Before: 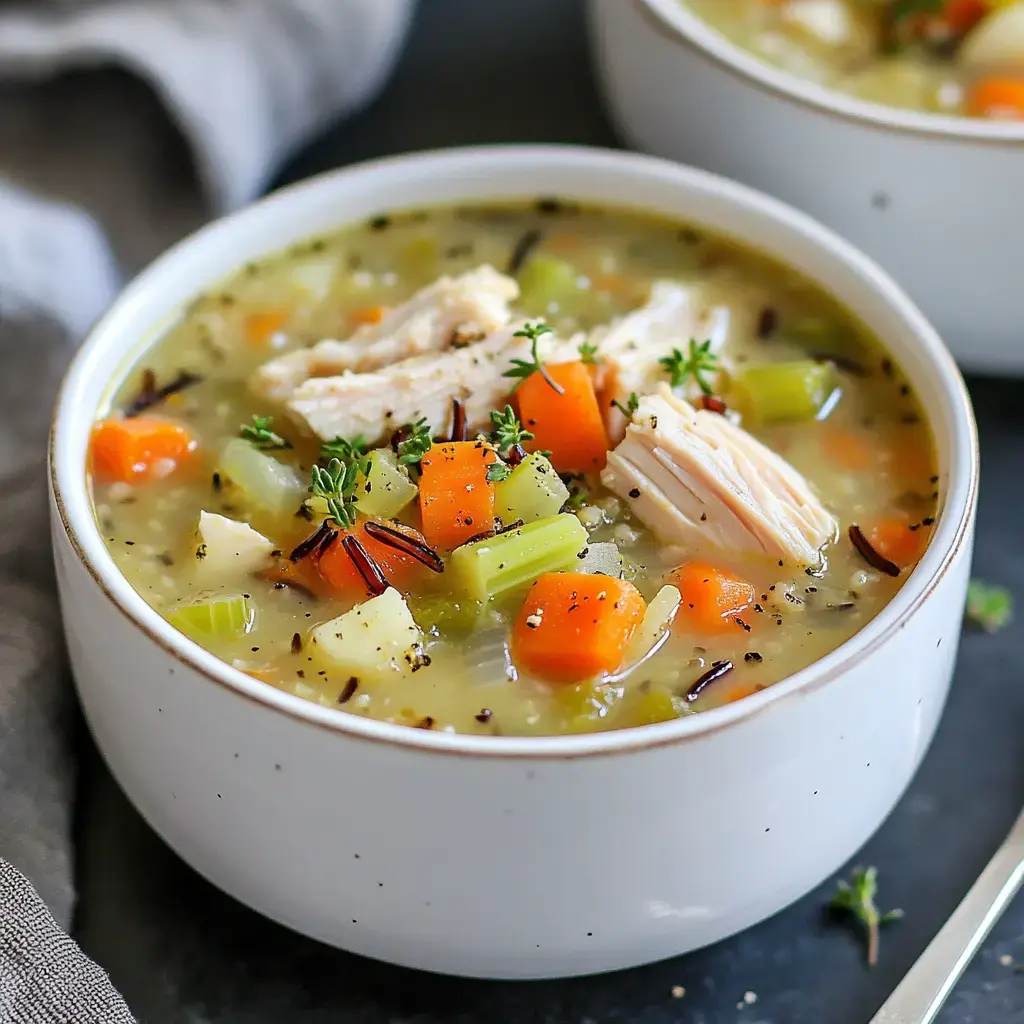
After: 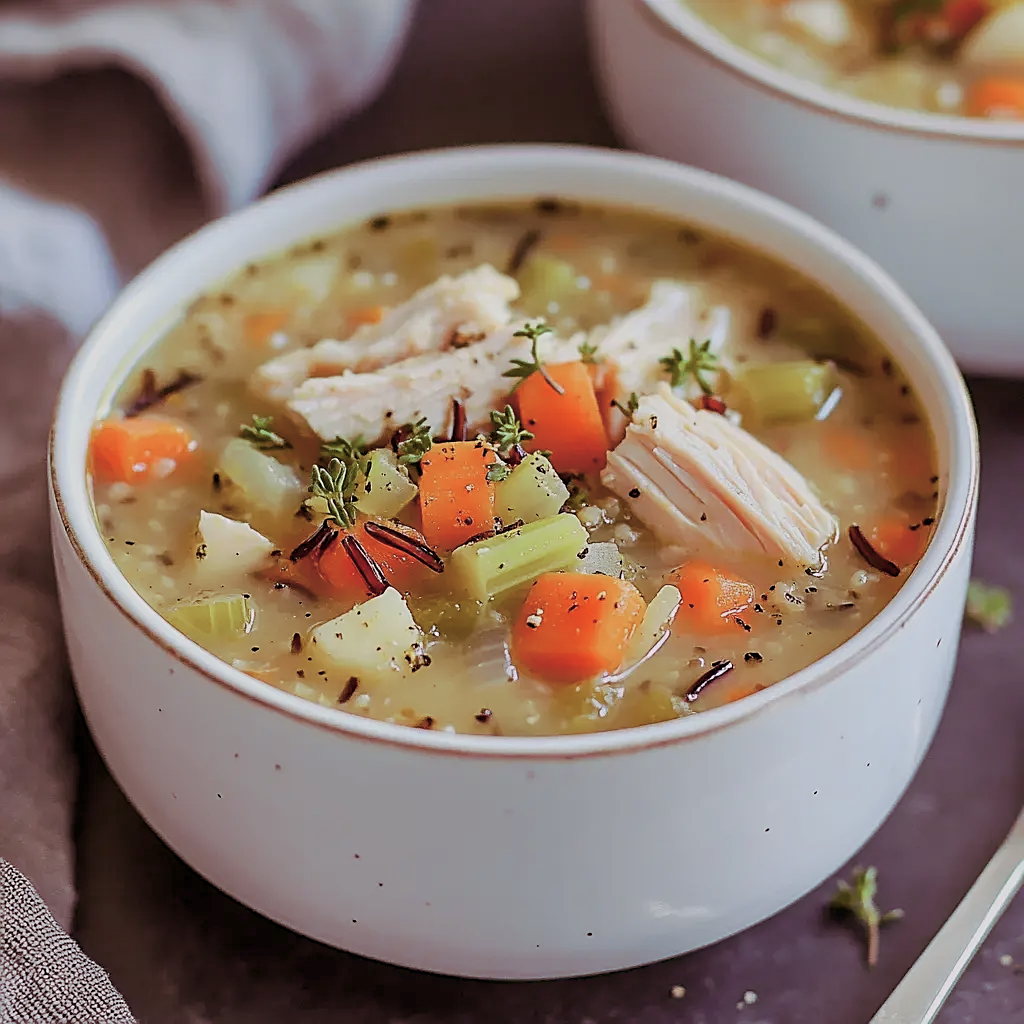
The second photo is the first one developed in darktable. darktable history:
split-toning: highlights › hue 298.8°, highlights › saturation 0.73, compress 41.76%
sharpen: on, module defaults
color balance rgb: shadows lift › chroma 1%, shadows lift › hue 113°, highlights gain › chroma 0.2%, highlights gain › hue 333°, perceptual saturation grading › global saturation 20%, perceptual saturation grading › highlights -50%, perceptual saturation grading › shadows 25%, contrast -20%
